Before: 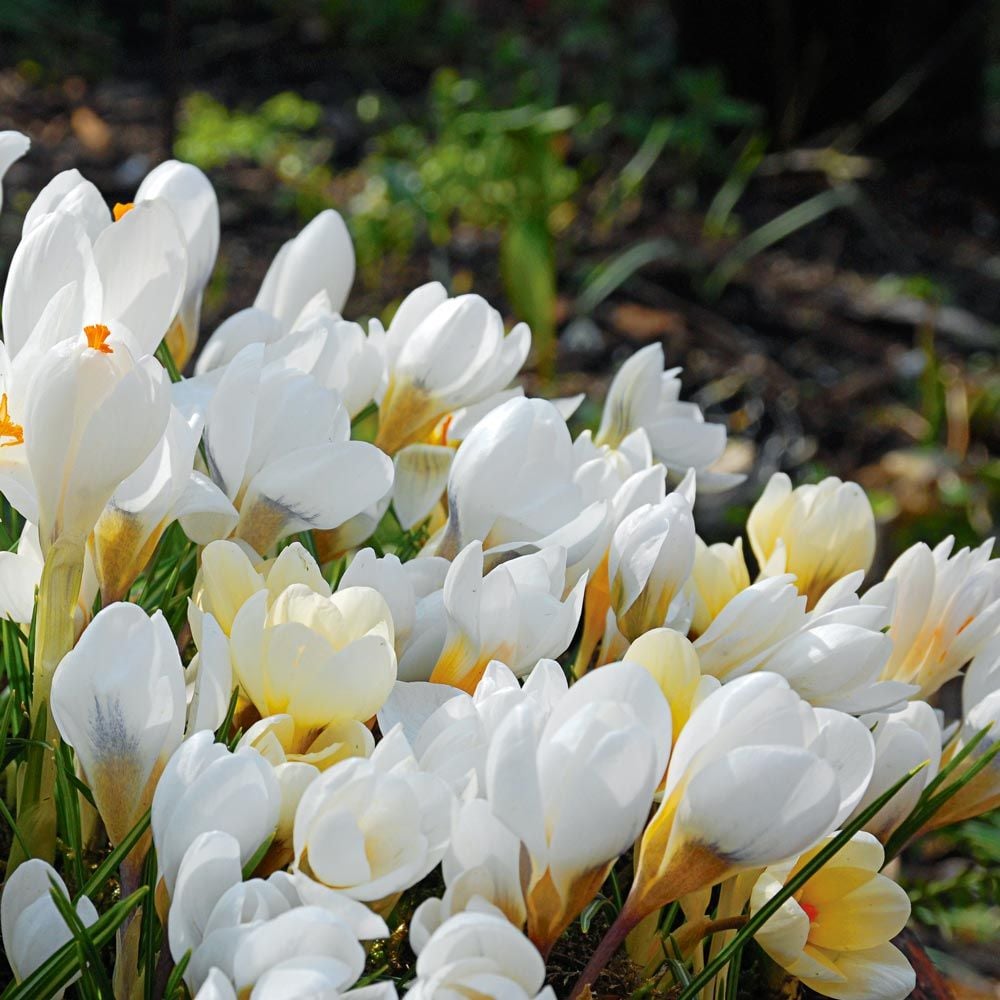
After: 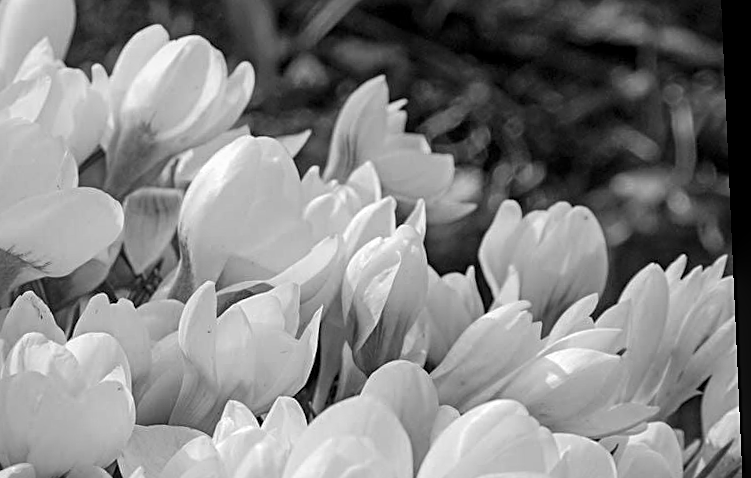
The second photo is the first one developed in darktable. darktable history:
color calibration: output gray [0.246, 0.254, 0.501, 0], gray › normalize channels true, illuminant same as pipeline (D50), adaptation XYZ, x 0.346, y 0.359, gamut compression 0
crop and rotate: left 27.938%, top 27.046%, bottom 27.046%
rotate and perspective: rotation -2.56°, automatic cropping off
sharpen: on, module defaults
local contrast: highlights 55%, shadows 52%, detail 130%, midtone range 0.452
